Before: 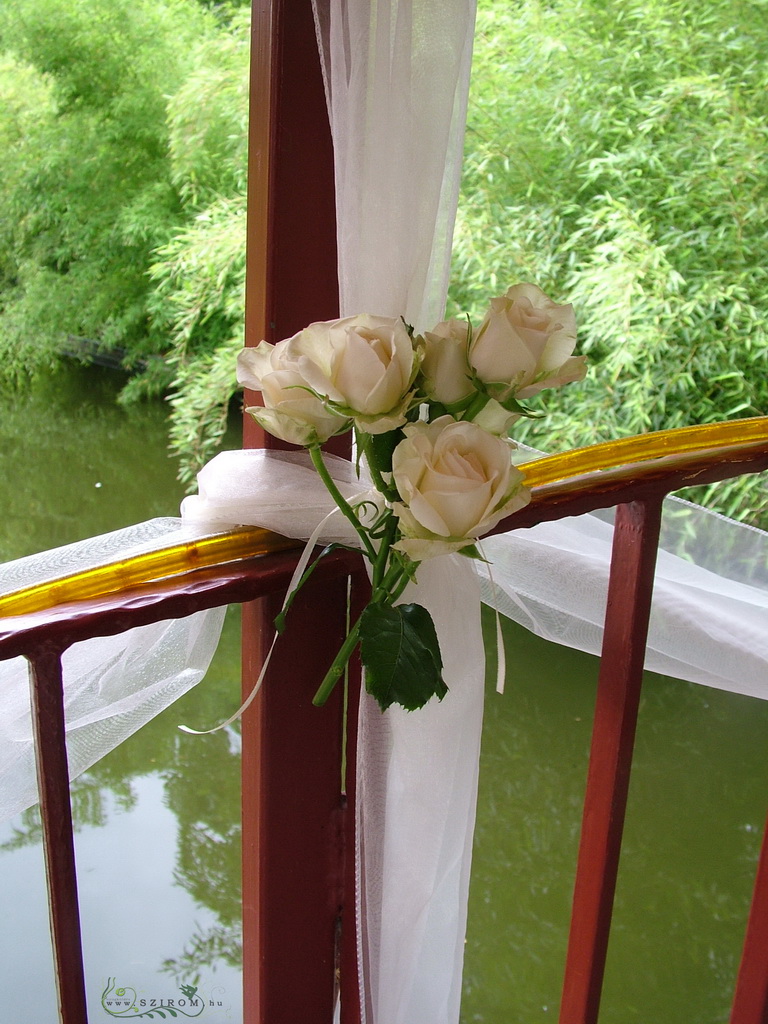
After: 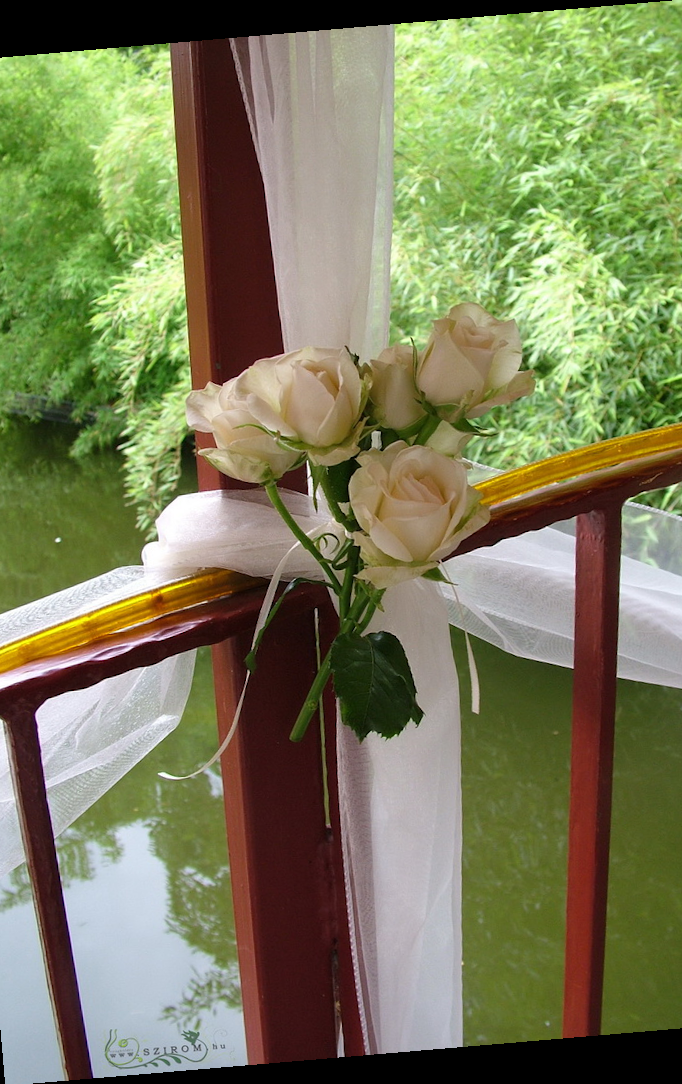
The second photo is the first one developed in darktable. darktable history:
crop and rotate: left 9.597%, right 10.195%
rotate and perspective: rotation -4.86°, automatic cropping off
